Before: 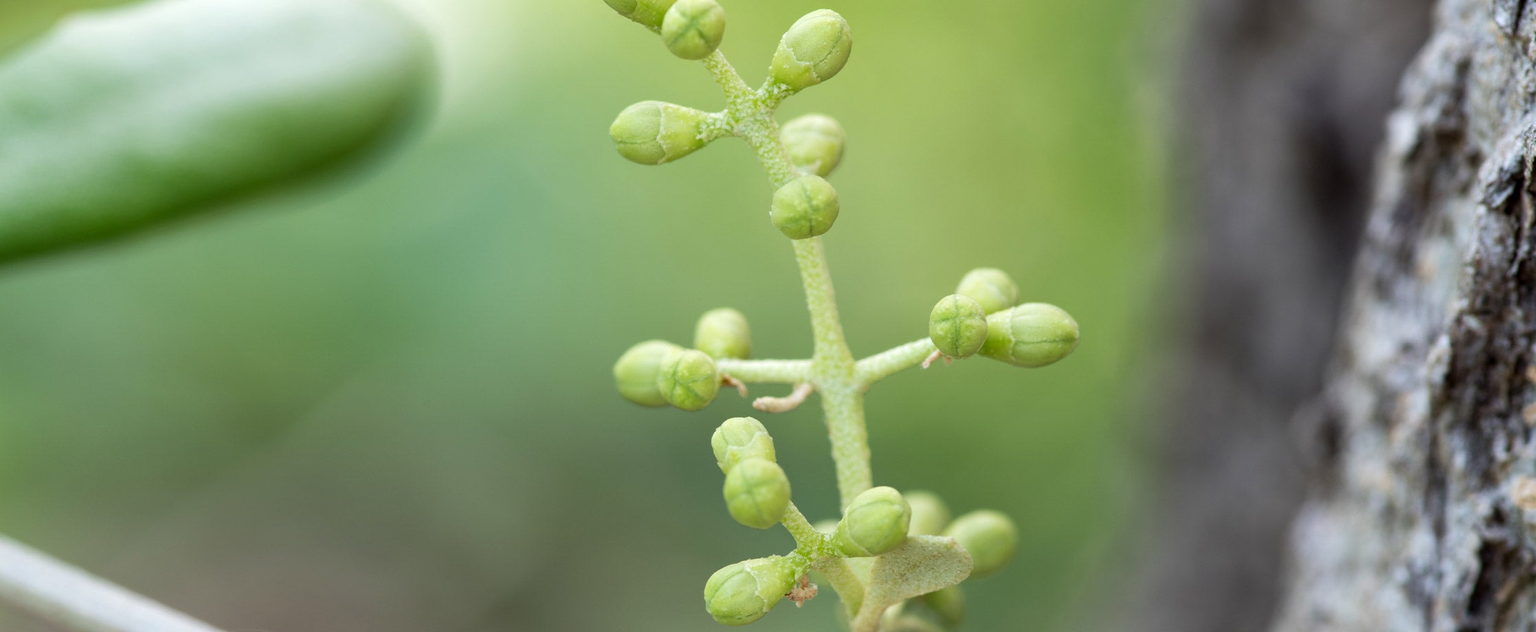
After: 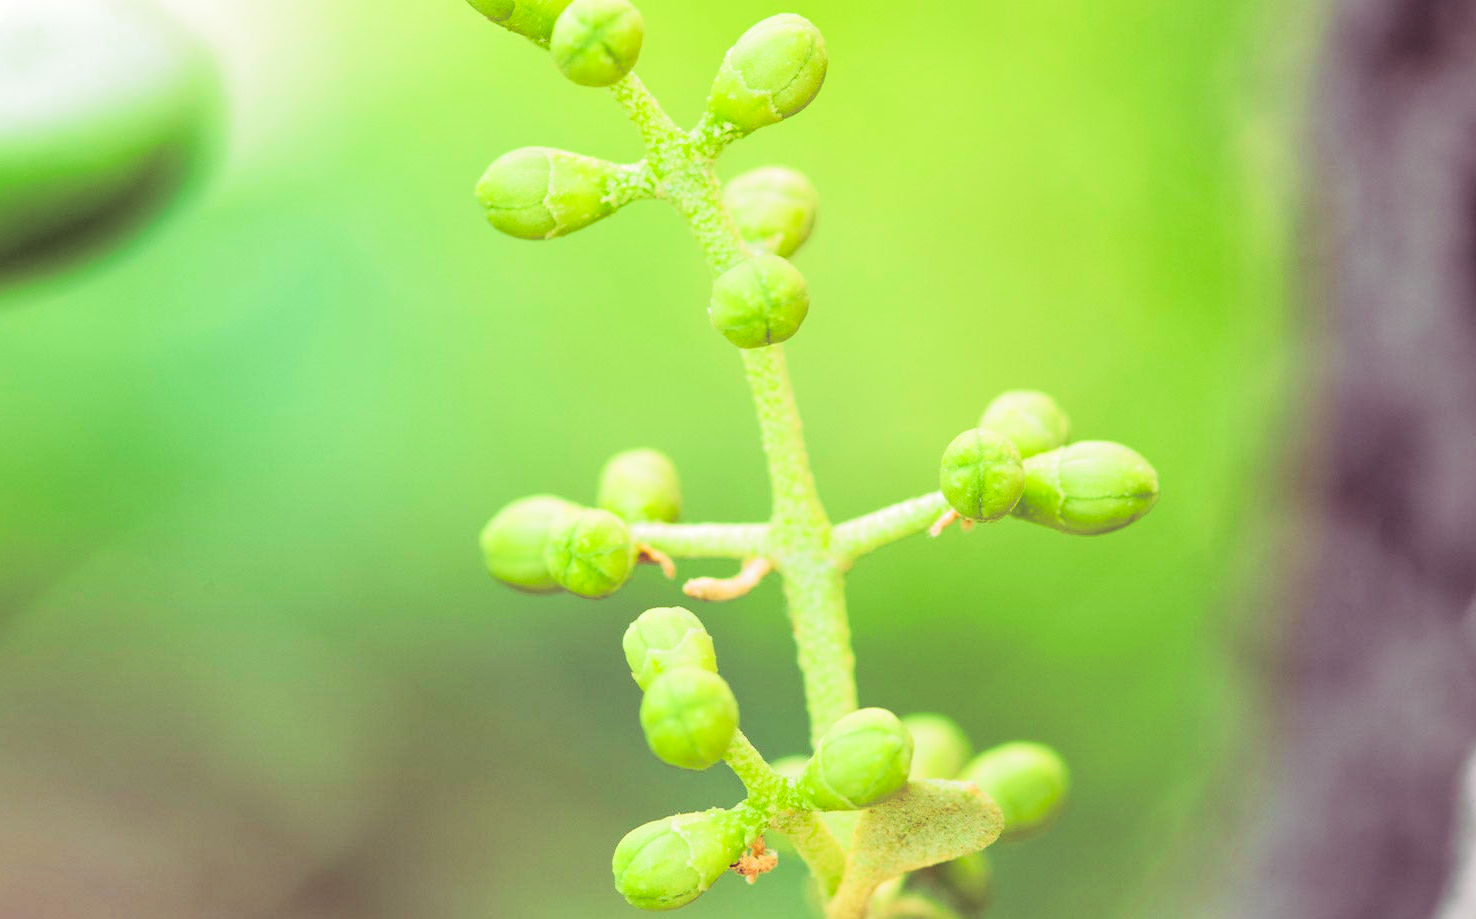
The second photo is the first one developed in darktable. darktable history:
crop and rotate: left 18.442%, right 15.508%
split-toning: shadows › hue 316.8°, shadows › saturation 0.47, highlights › hue 201.6°, highlights › saturation 0, balance -41.97, compress 28.01%
tone curve: curves: ch0 [(0, 0.014) (0.17, 0.099) (0.392, 0.438) (0.725, 0.828) (0.872, 0.918) (1, 0.981)]; ch1 [(0, 0) (0.402, 0.36) (0.489, 0.491) (0.5, 0.503) (0.515, 0.52) (0.545, 0.572) (0.615, 0.662) (0.701, 0.725) (1, 1)]; ch2 [(0, 0) (0.42, 0.458) (0.485, 0.499) (0.503, 0.503) (0.531, 0.542) (0.561, 0.594) (0.644, 0.694) (0.717, 0.753) (1, 0.991)], color space Lab, independent channels
contrast brightness saturation: brightness 0.09, saturation 0.19
color balance rgb: shadows lift › chroma 1%, shadows lift › hue 217.2°, power › hue 310.8°, highlights gain › chroma 1%, highlights gain › hue 54°, global offset › luminance 0.5%, global offset › hue 171.6°, perceptual saturation grading › global saturation 14.09%, perceptual saturation grading › highlights -25%, perceptual saturation grading › shadows 30%, perceptual brilliance grading › highlights 13.42%, perceptual brilliance grading › mid-tones 8.05%, perceptual brilliance grading › shadows -17.45%, global vibrance 25%
